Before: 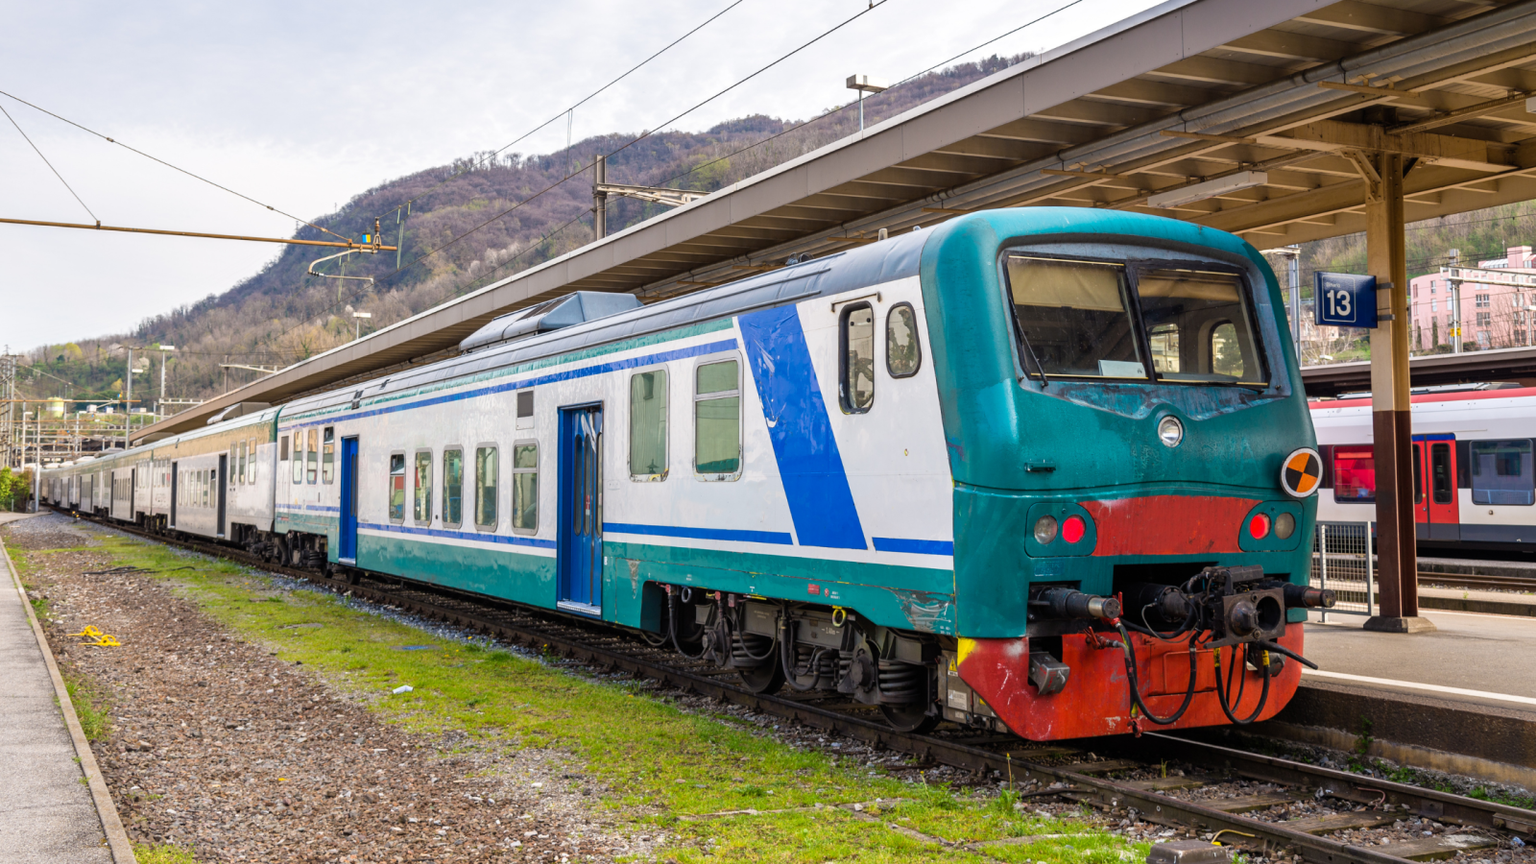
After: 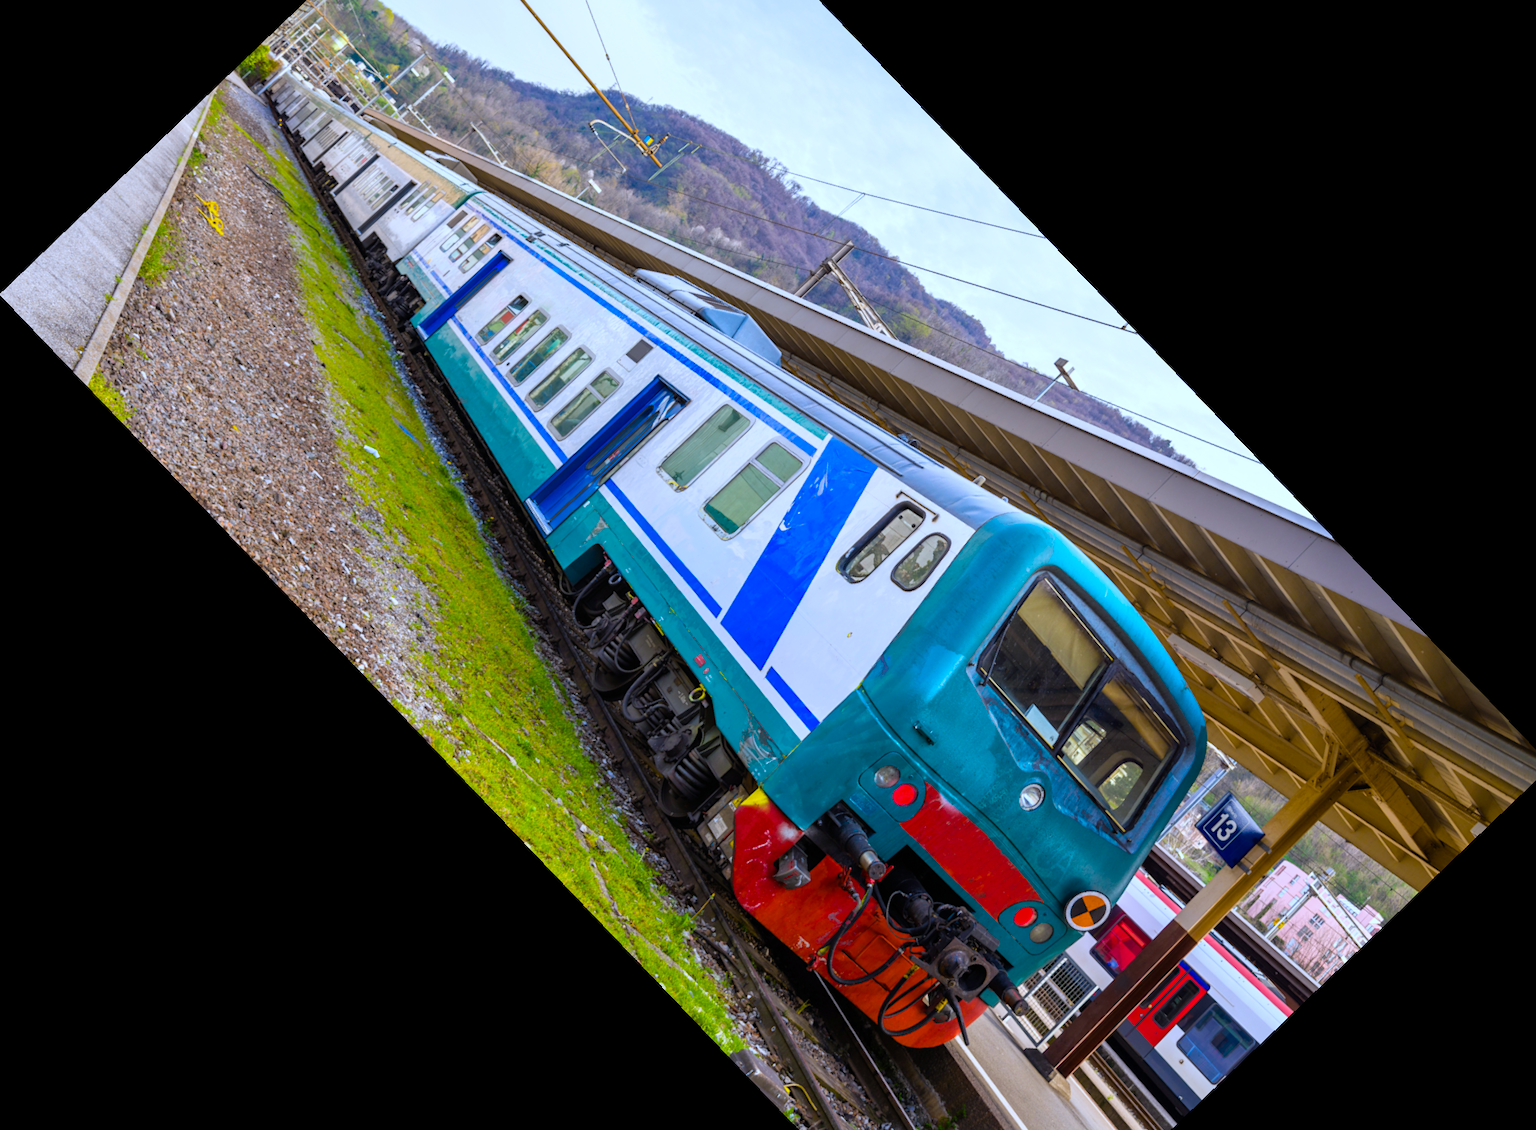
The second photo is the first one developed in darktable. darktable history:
white balance: red 0.926, green 1.003, blue 1.133
color balance rgb: linear chroma grading › global chroma 15%, perceptual saturation grading › global saturation 30%
crop and rotate: angle -46.26°, top 16.234%, right 0.912%, bottom 11.704%
